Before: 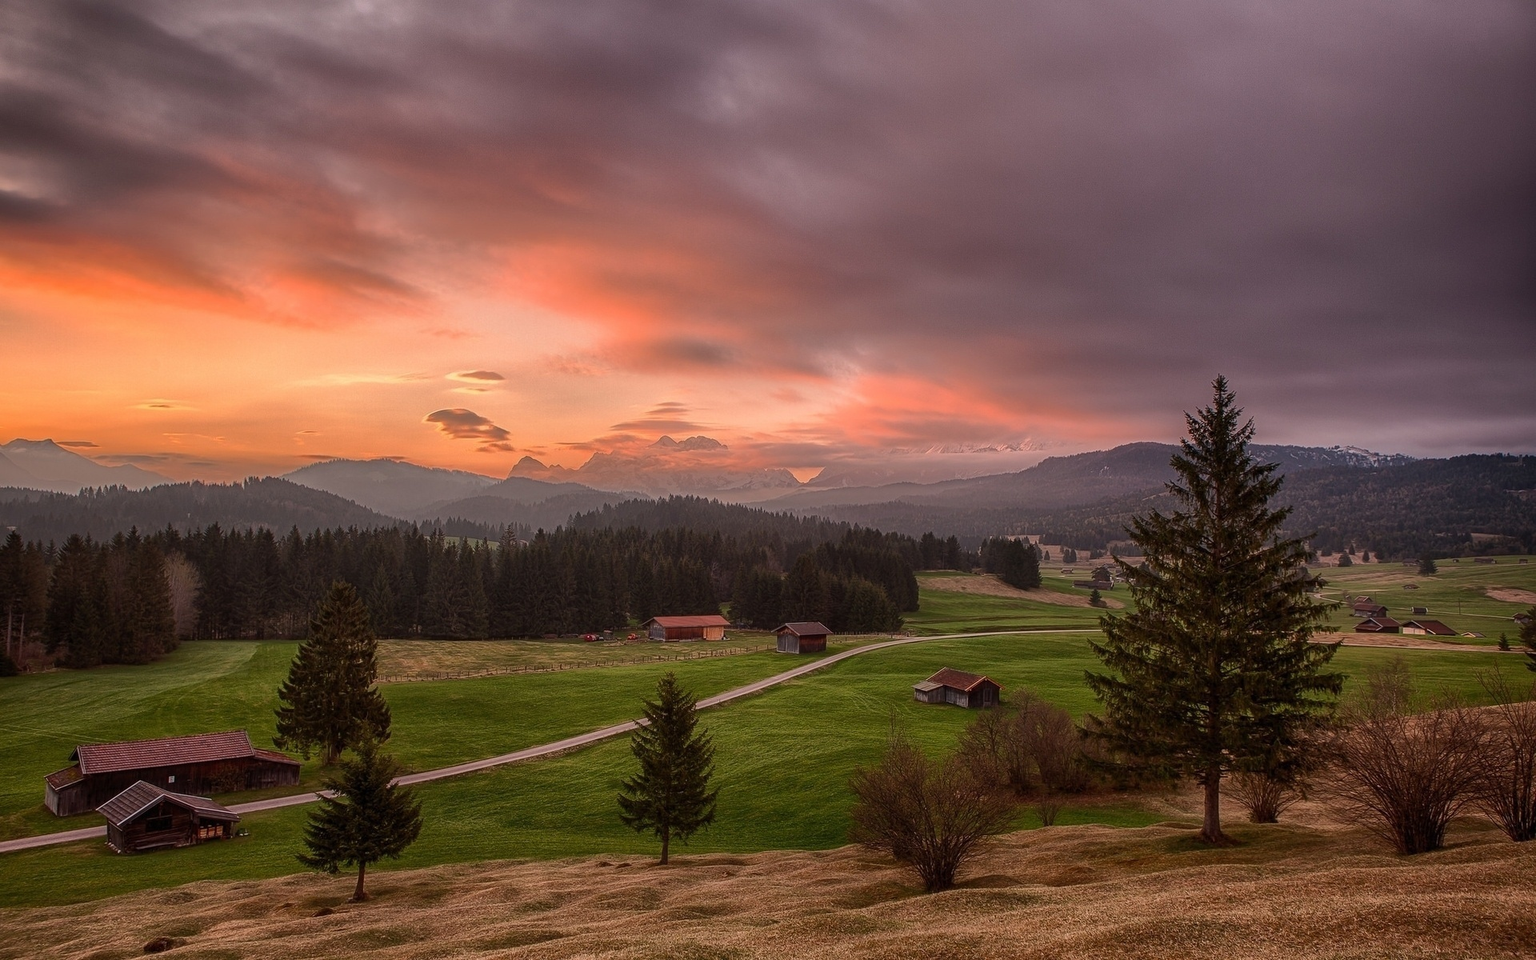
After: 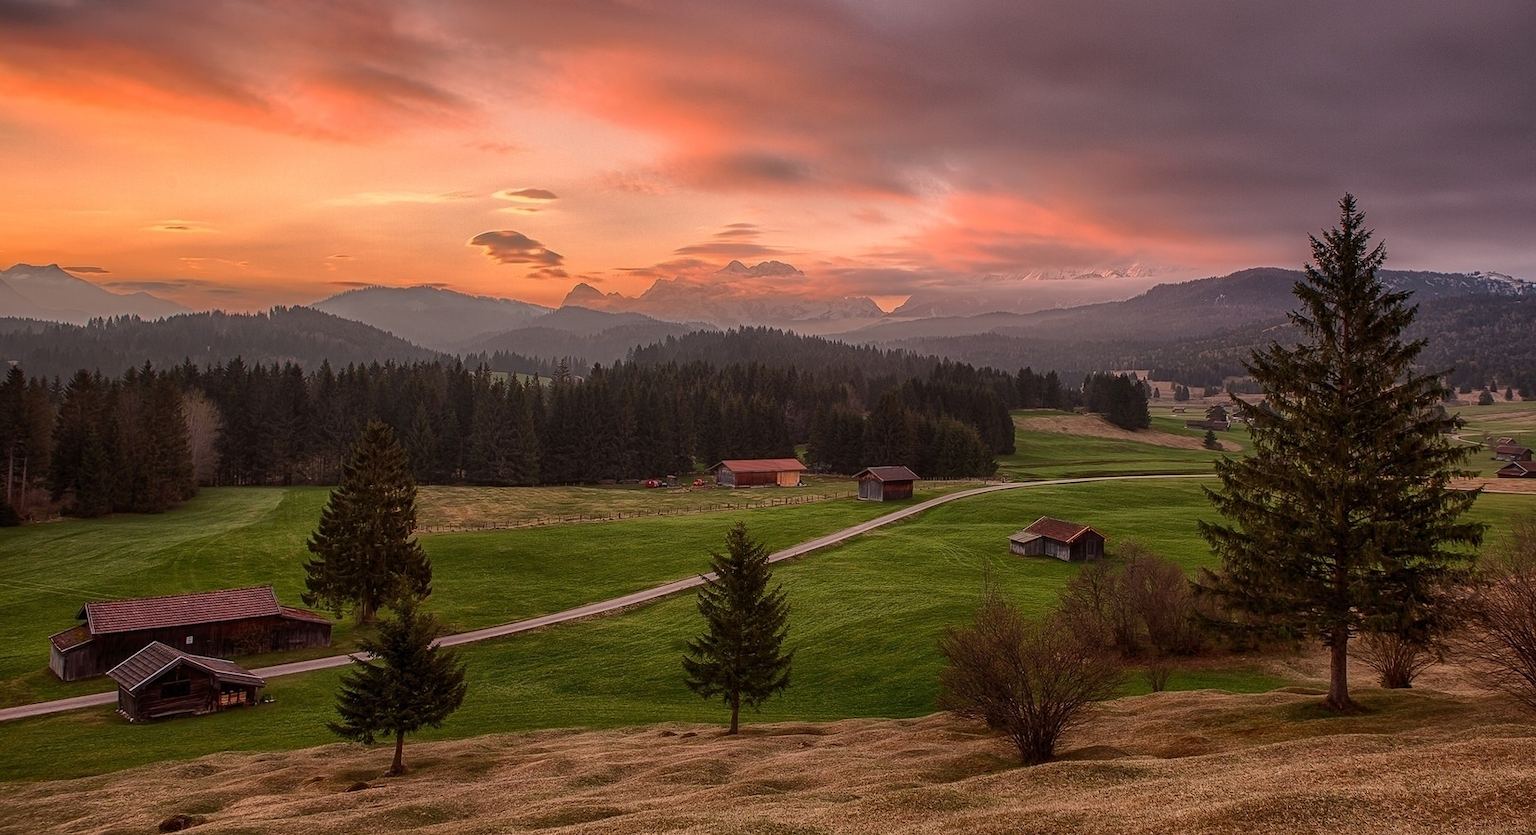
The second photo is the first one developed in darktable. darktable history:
local contrast: mode bilateral grid, contrast 15, coarseness 36, detail 105%, midtone range 0.2
crop: top 20.916%, right 9.437%, bottom 0.316%
